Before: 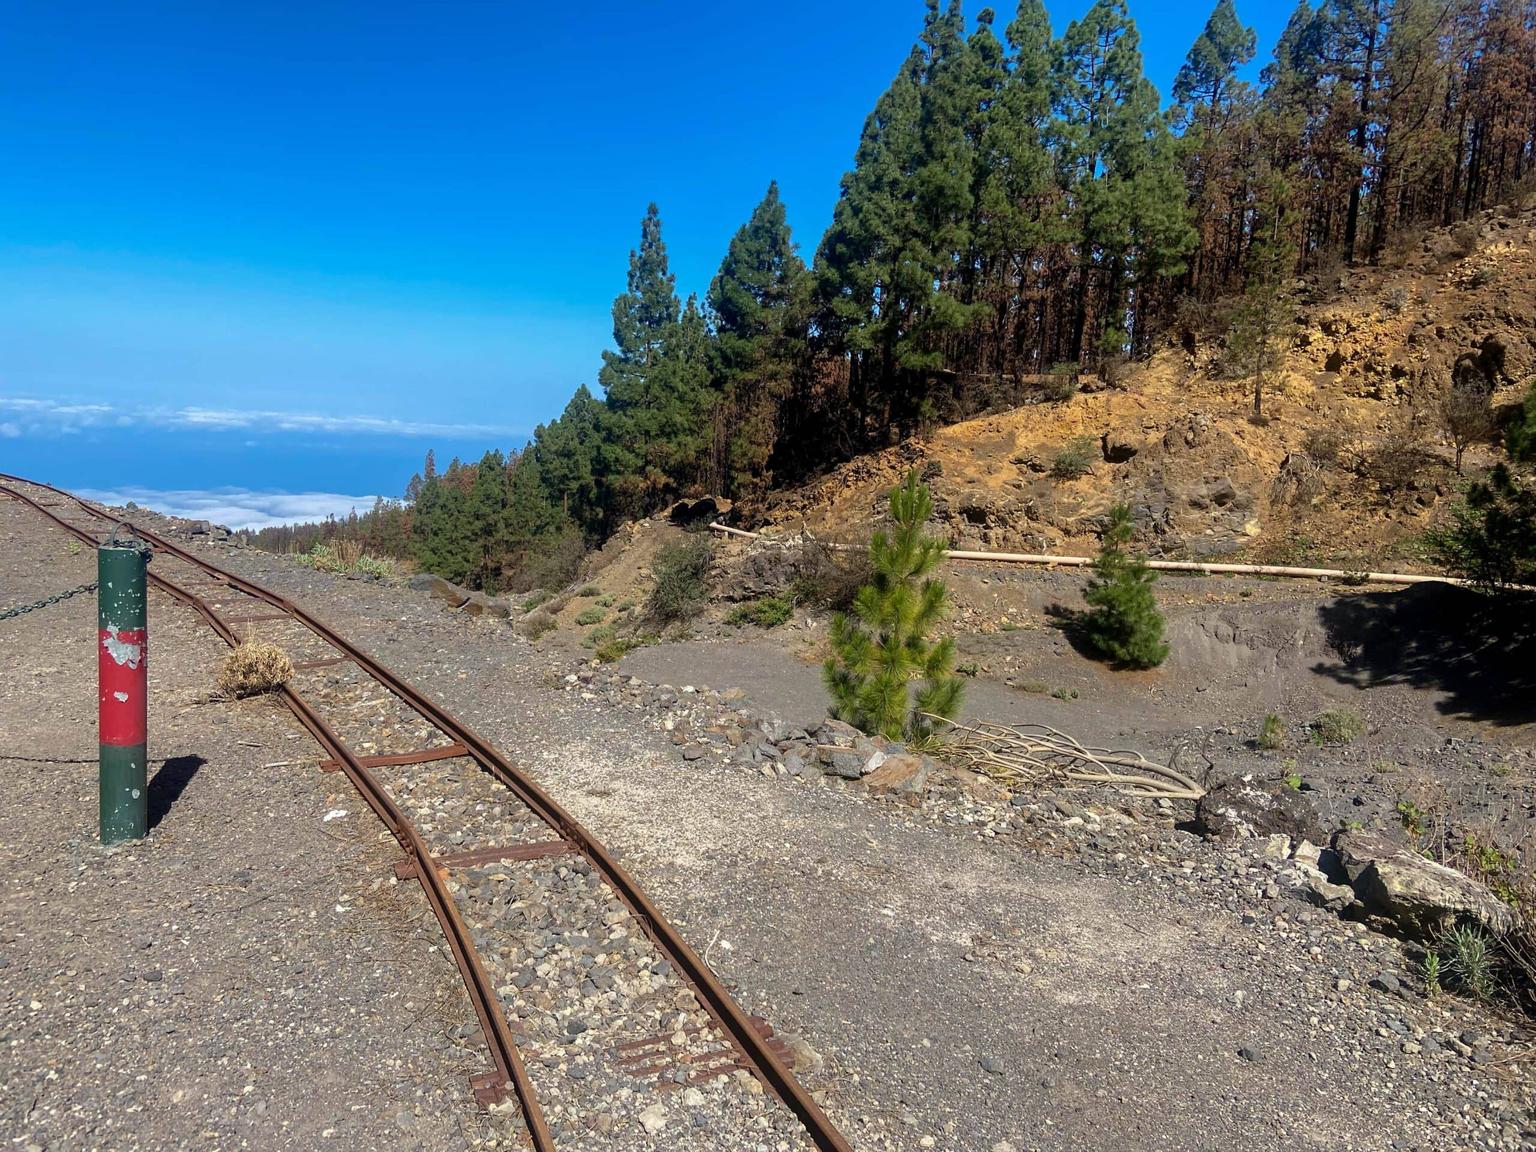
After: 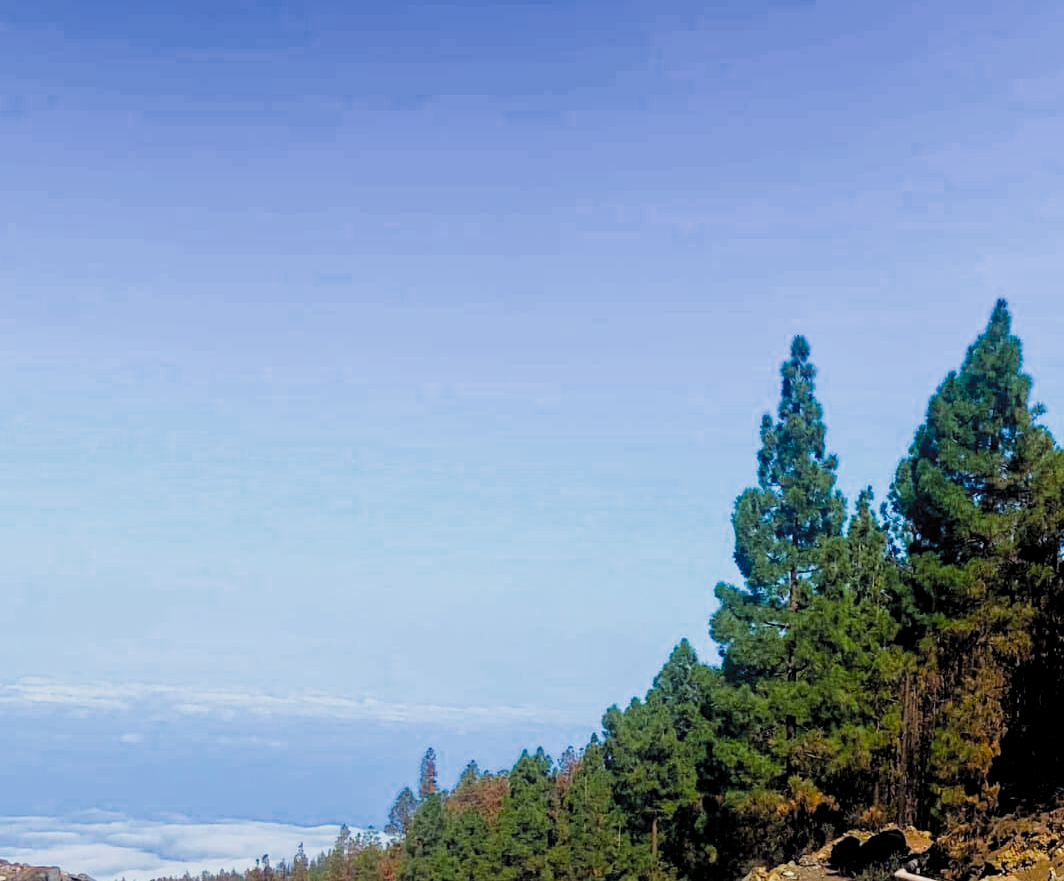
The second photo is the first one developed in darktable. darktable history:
crop and rotate: left 11.268%, top 0.066%, right 47.133%, bottom 54.001%
color balance rgb: power › luminance -9.11%, perceptual saturation grading › global saturation 30.04%, perceptual brilliance grading › global brilliance 25.541%, global vibrance 30.38%, contrast 9.928%
filmic rgb: black relative exposure -6.55 EV, white relative exposure 4.73 EV, hardness 3.14, contrast 0.795, color science v5 (2021), contrast in shadows safe, contrast in highlights safe
